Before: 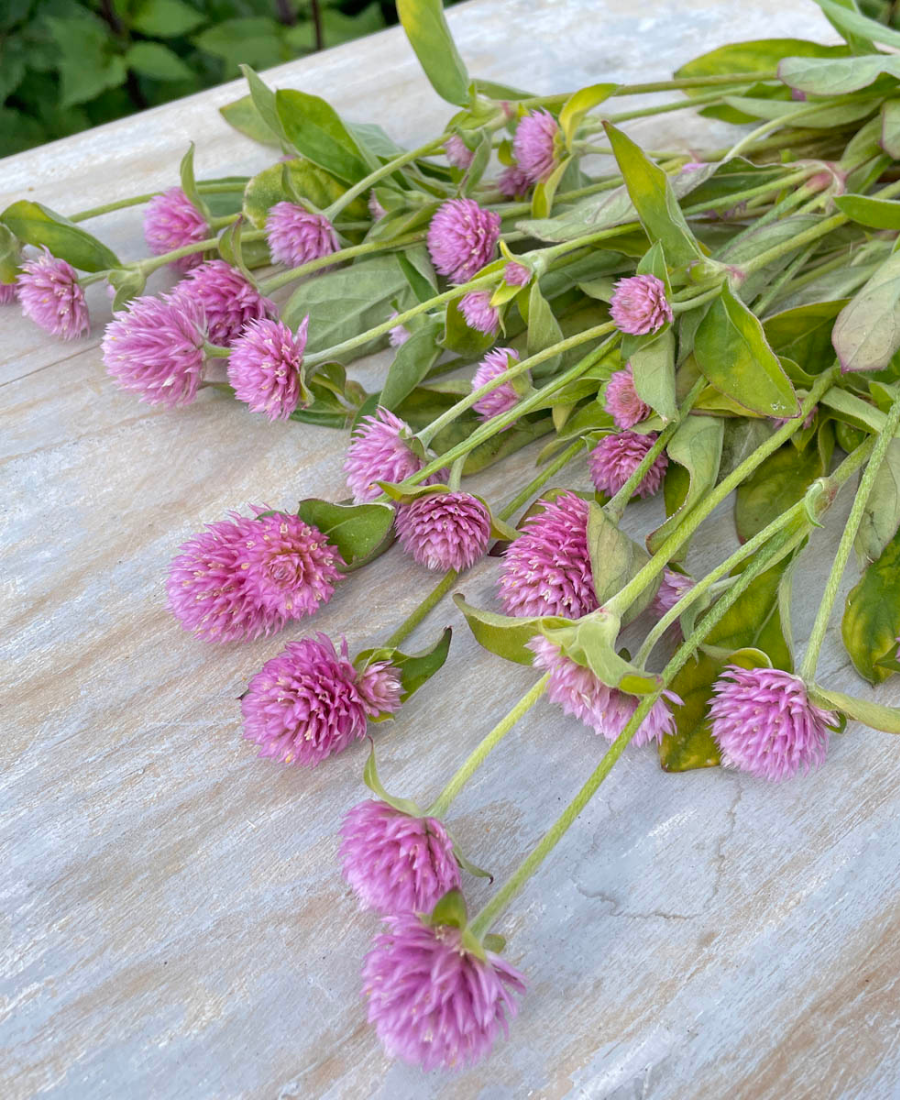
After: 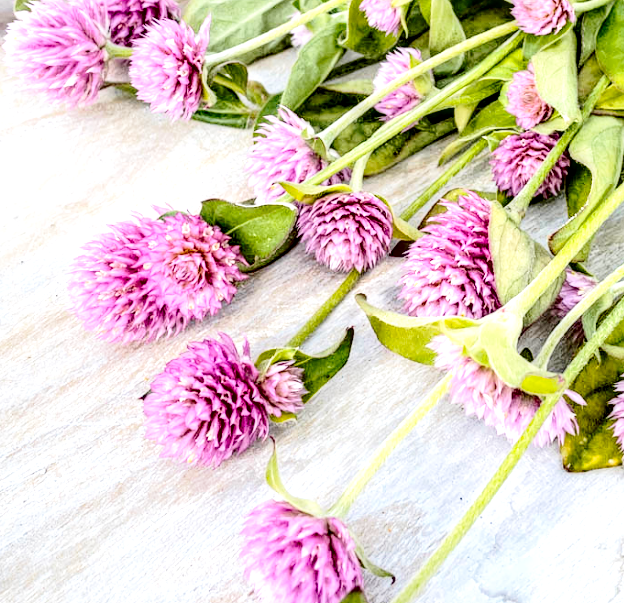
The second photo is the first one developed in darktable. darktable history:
tone curve: curves: ch0 [(0, 0) (0.003, 0.075) (0.011, 0.079) (0.025, 0.079) (0.044, 0.082) (0.069, 0.085) (0.1, 0.089) (0.136, 0.096) (0.177, 0.105) (0.224, 0.14) (0.277, 0.202) (0.335, 0.304) (0.399, 0.417) (0.468, 0.521) (0.543, 0.636) (0.623, 0.726) (0.709, 0.801) (0.801, 0.878) (0.898, 0.927) (1, 1)], color space Lab, independent channels, preserve colors none
crop: left 10.923%, top 27.332%, right 18.301%, bottom 17.154%
tone equalizer: -8 EV -0.454 EV, -7 EV -0.398 EV, -6 EV -0.337 EV, -5 EV -0.189 EV, -3 EV 0.24 EV, -2 EV 0.342 EV, -1 EV 0.395 EV, +0 EV 0.404 EV, edges refinement/feathering 500, mask exposure compensation -1.57 EV, preserve details no
exposure: exposure -0.04 EV, compensate exposure bias true, compensate highlight preservation false
base curve: curves: ch0 [(0, 0) (0.028, 0.03) (0.121, 0.232) (0.46, 0.748) (0.859, 0.968) (1, 1)], preserve colors none
local contrast: highlights 18%, detail 185%
haze removal: compatibility mode true, adaptive false
